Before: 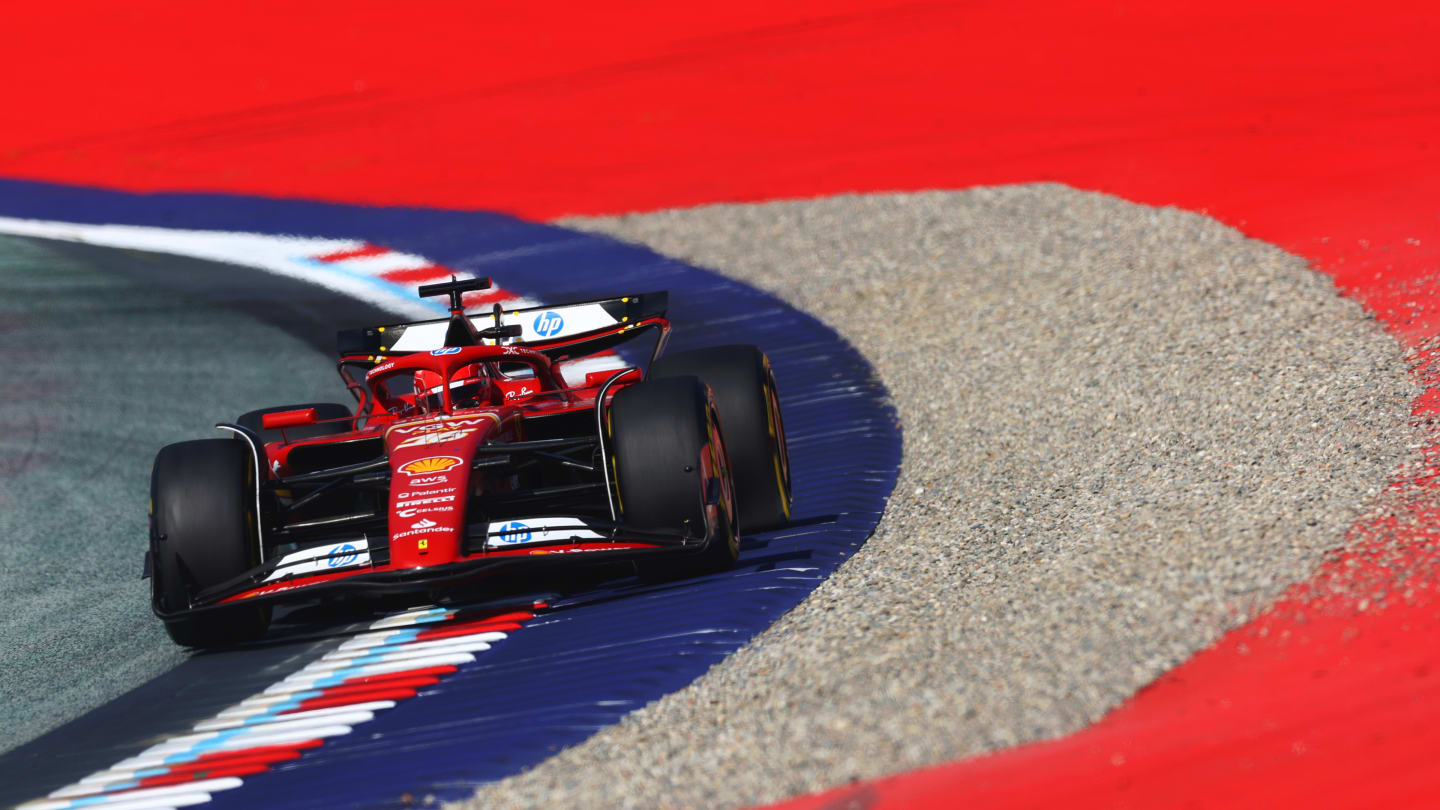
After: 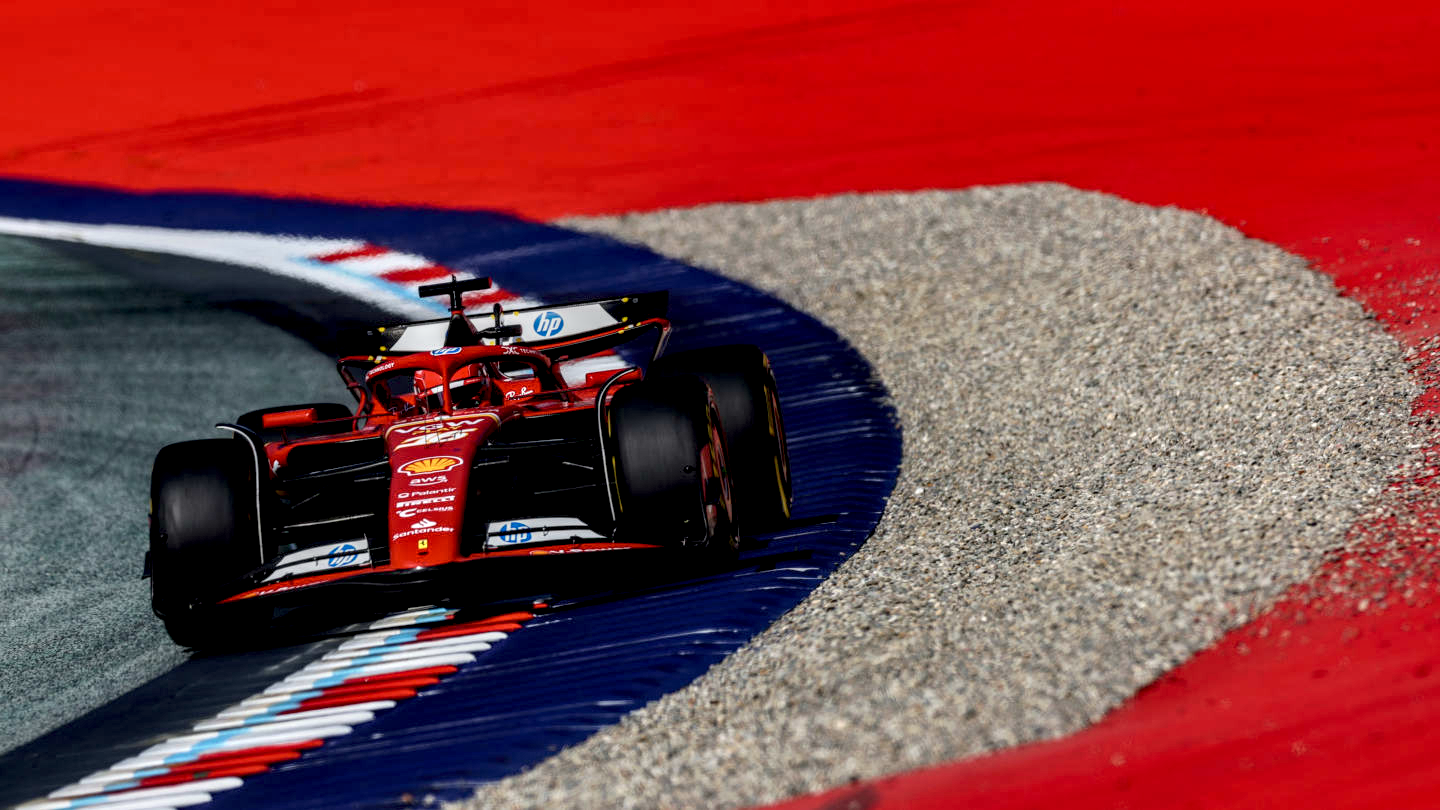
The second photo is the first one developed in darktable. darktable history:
local contrast: highlights 19%, detail 186%
exposure: black level correction 0.011, exposure -0.478 EV, compensate highlight preservation false
